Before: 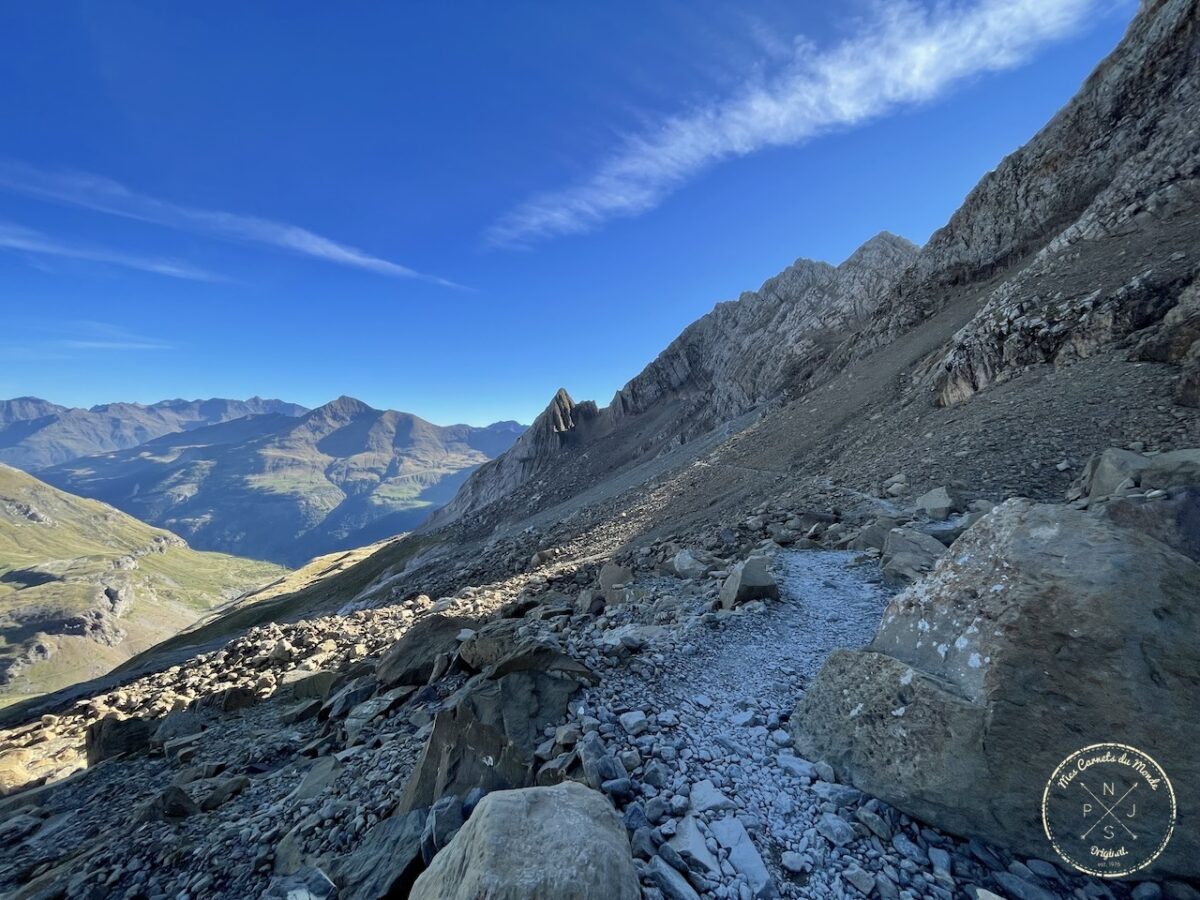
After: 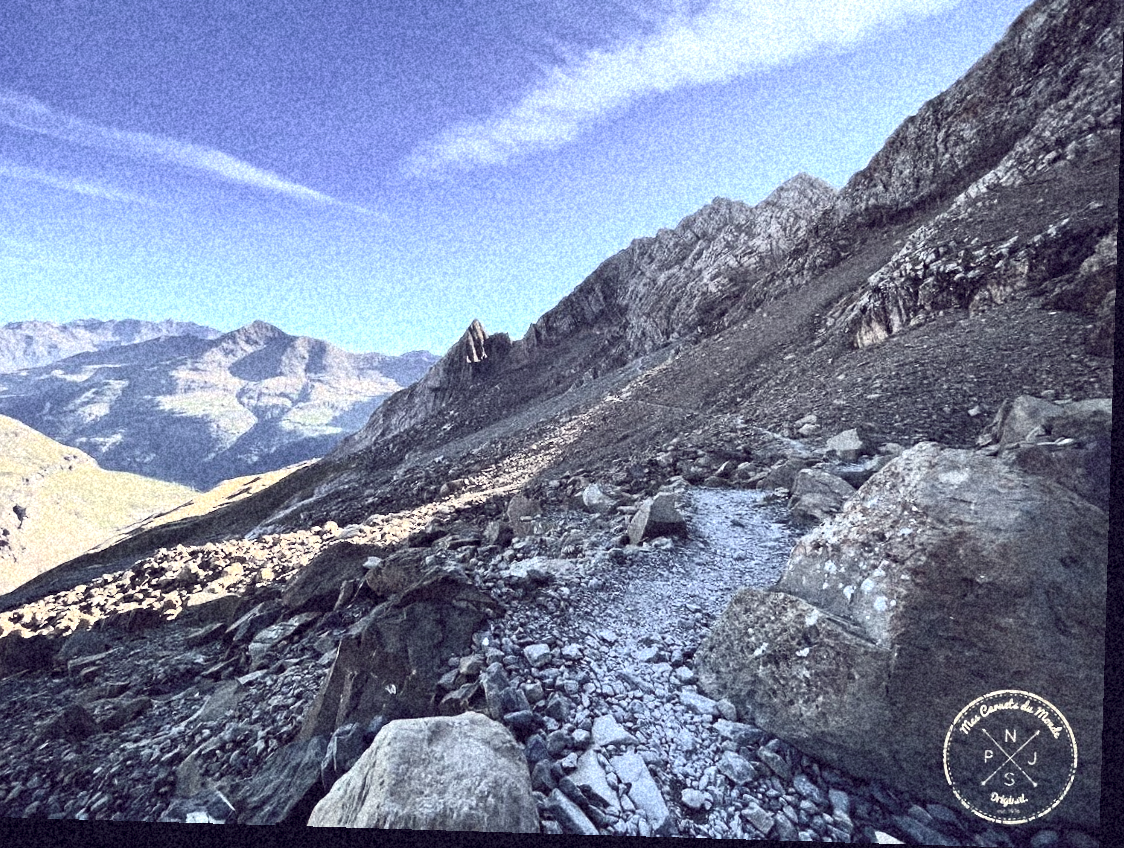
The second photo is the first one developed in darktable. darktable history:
crop and rotate: left 8.262%, top 9.226%
rotate and perspective: rotation 1.72°, automatic cropping off
grain: coarseness 46.9 ISO, strength 50.21%, mid-tones bias 0%
color balance: lift [1.001, 0.997, 0.99, 1.01], gamma [1.007, 1, 0.975, 1.025], gain [1, 1.065, 1.052, 0.935], contrast 13.25%
contrast brightness saturation: contrast 0.57, brightness 0.57, saturation -0.34
